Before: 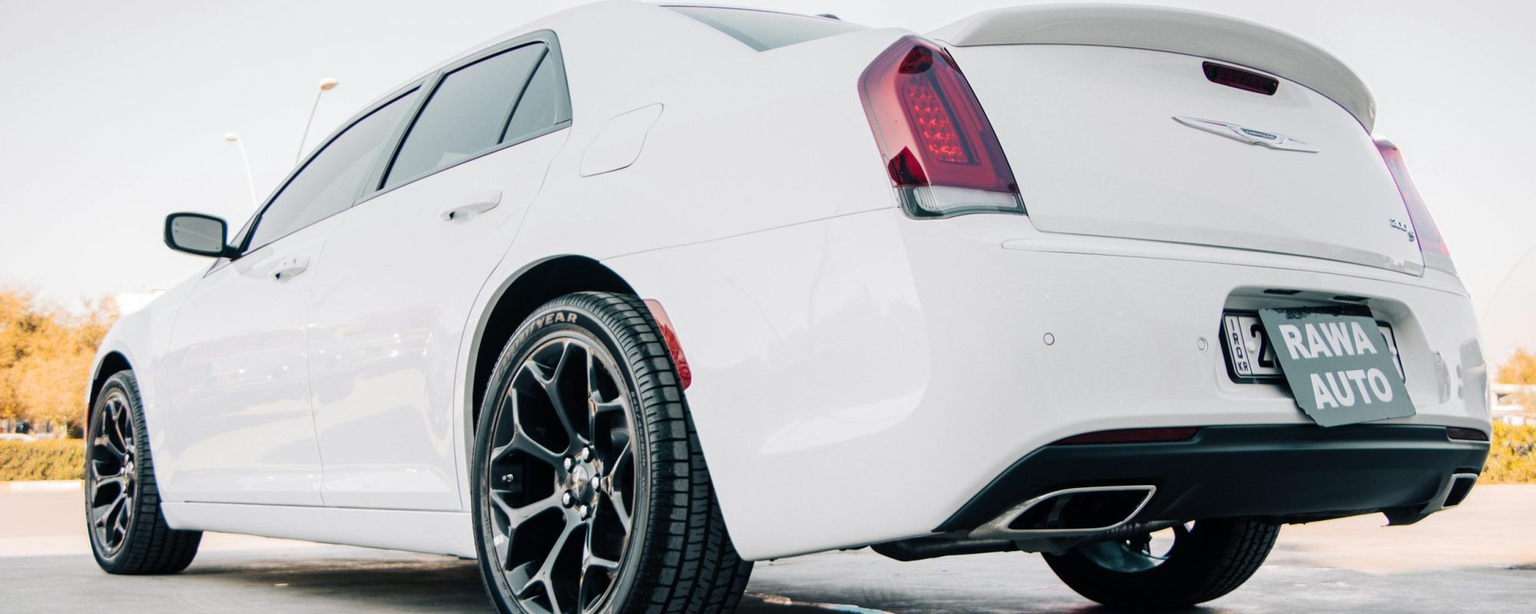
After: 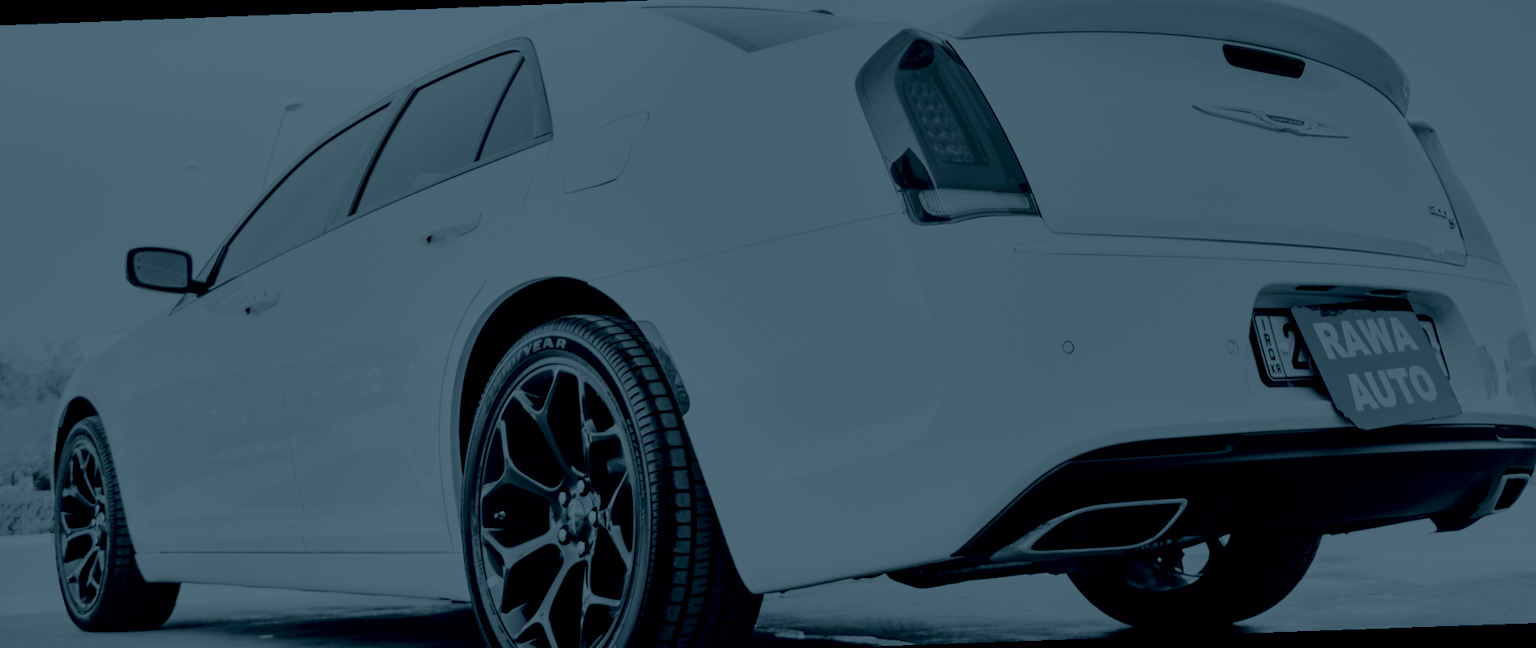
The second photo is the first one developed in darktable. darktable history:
filmic rgb: black relative exposure -7.15 EV, white relative exposure 5.36 EV, hardness 3.02, color science v6 (2022)
rotate and perspective: rotation -2.12°, lens shift (vertical) 0.009, lens shift (horizontal) -0.008, automatic cropping original format, crop left 0.036, crop right 0.964, crop top 0.05, crop bottom 0.959
shadows and highlights: shadows 12, white point adjustment 1.2, soften with gaussian
colorize: hue 194.4°, saturation 29%, source mix 61.75%, lightness 3.98%, version 1
